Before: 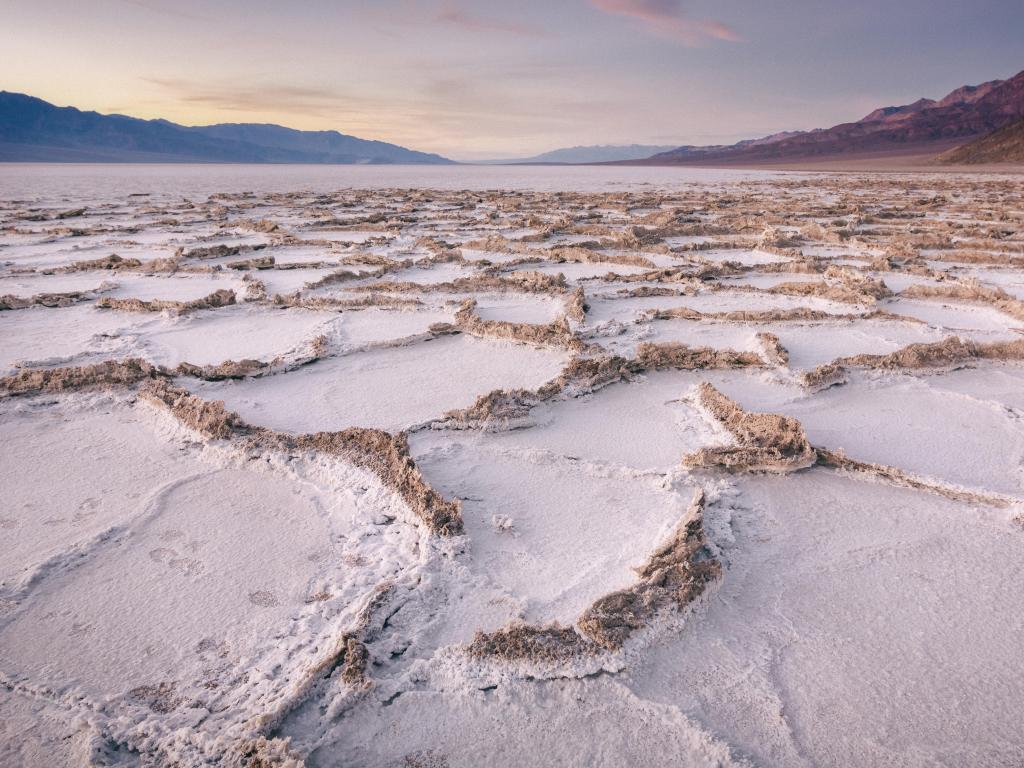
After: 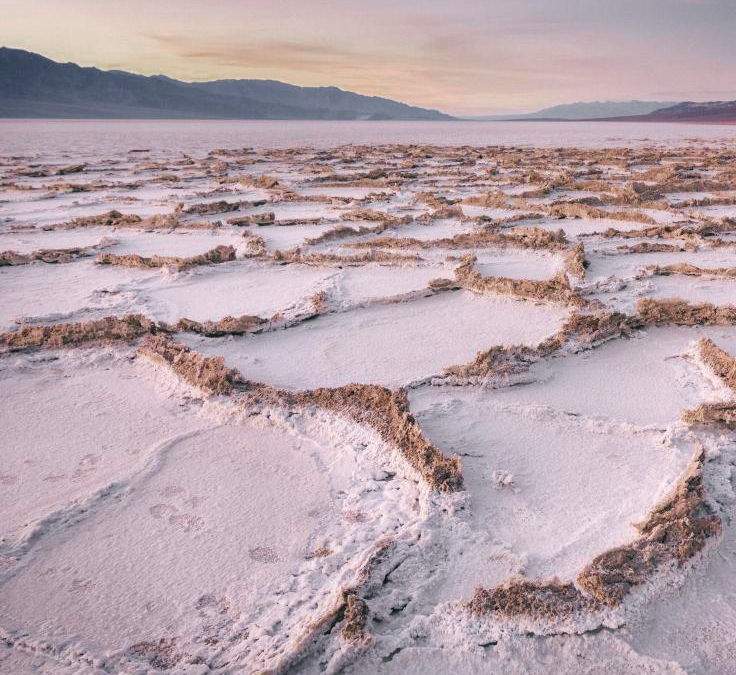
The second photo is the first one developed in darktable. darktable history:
color zones: curves: ch0 [(0, 0.48) (0.209, 0.398) (0.305, 0.332) (0.429, 0.493) (0.571, 0.5) (0.714, 0.5) (0.857, 0.5) (1, 0.48)]; ch1 [(0, 0.736) (0.143, 0.625) (0.225, 0.371) (0.429, 0.256) (0.571, 0.241) (0.714, 0.213) (0.857, 0.48) (1, 0.736)]; ch2 [(0, 0.448) (0.143, 0.498) (0.286, 0.5) (0.429, 0.5) (0.571, 0.5) (0.714, 0.5) (0.857, 0.5) (1, 0.448)]
crop: top 5.803%, right 27.864%, bottom 5.804%
